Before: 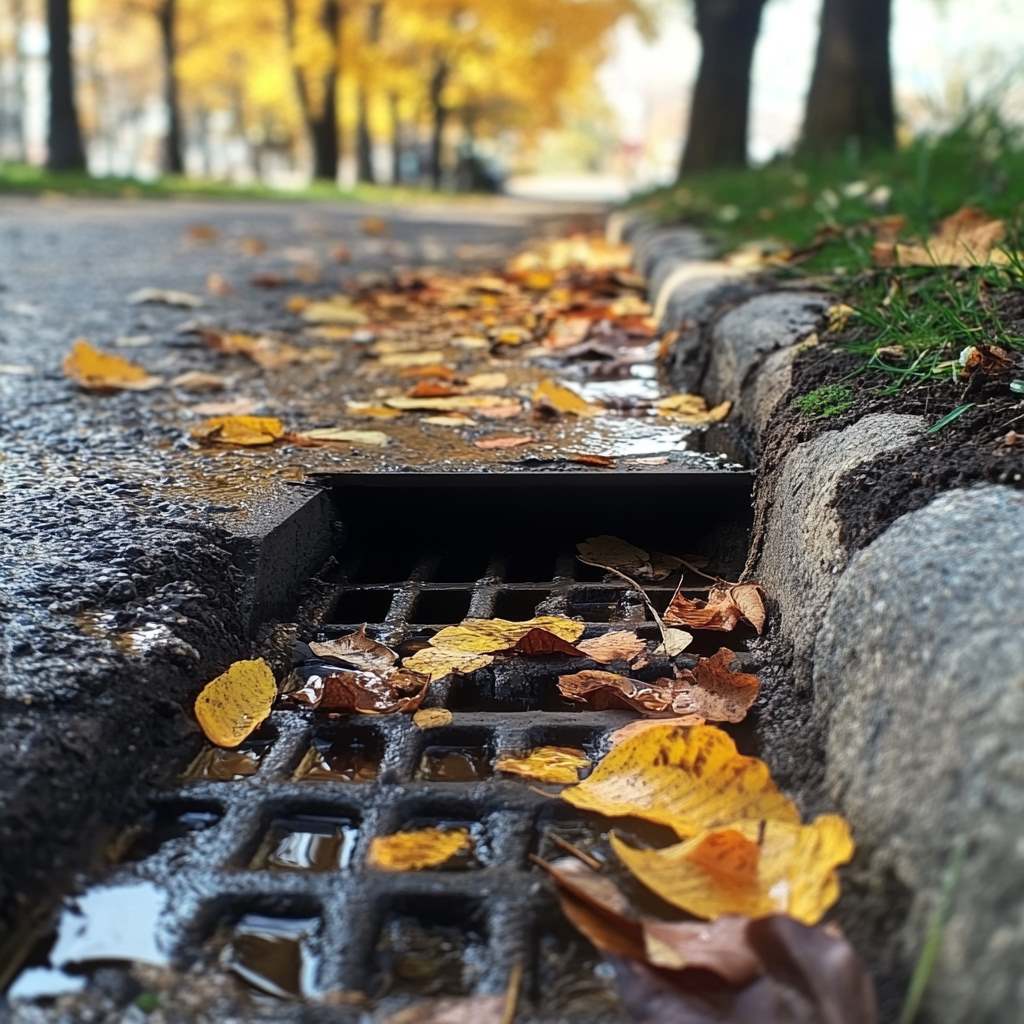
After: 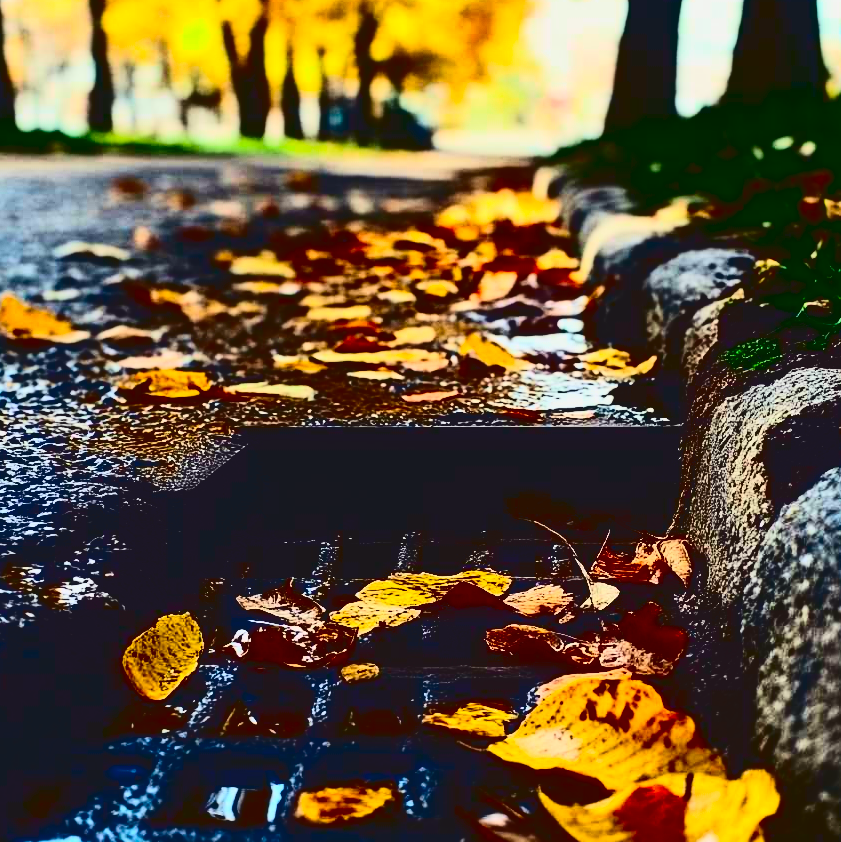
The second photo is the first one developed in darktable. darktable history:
color correction: highlights a* -0.95, highlights b* 4.5, shadows a* 3.55
crop and rotate: left 7.196%, top 4.574%, right 10.605%, bottom 13.178%
contrast brightness saturation: contrast 0.77, brightness -1, saturation 1
tone curve: curves: ch0 [(0, 0.084) (0.155, 0.169) (0.46, 0.466) (0.751, 0.788) (1, 0.961)]; ch1 [(0, 0) (0.43, 0.408) (0.476, 0.469) (0.505, 0.503) (0.553, 0.563) (0.592, 0.581) (0.631, 0.625) (1, 1)]; ch2 [(0, 0) (0.505, 0.495) (0.55, 0.557) (0.583, 0.573) (1, 1)], color space Lab, independent channels, preserve colors none
